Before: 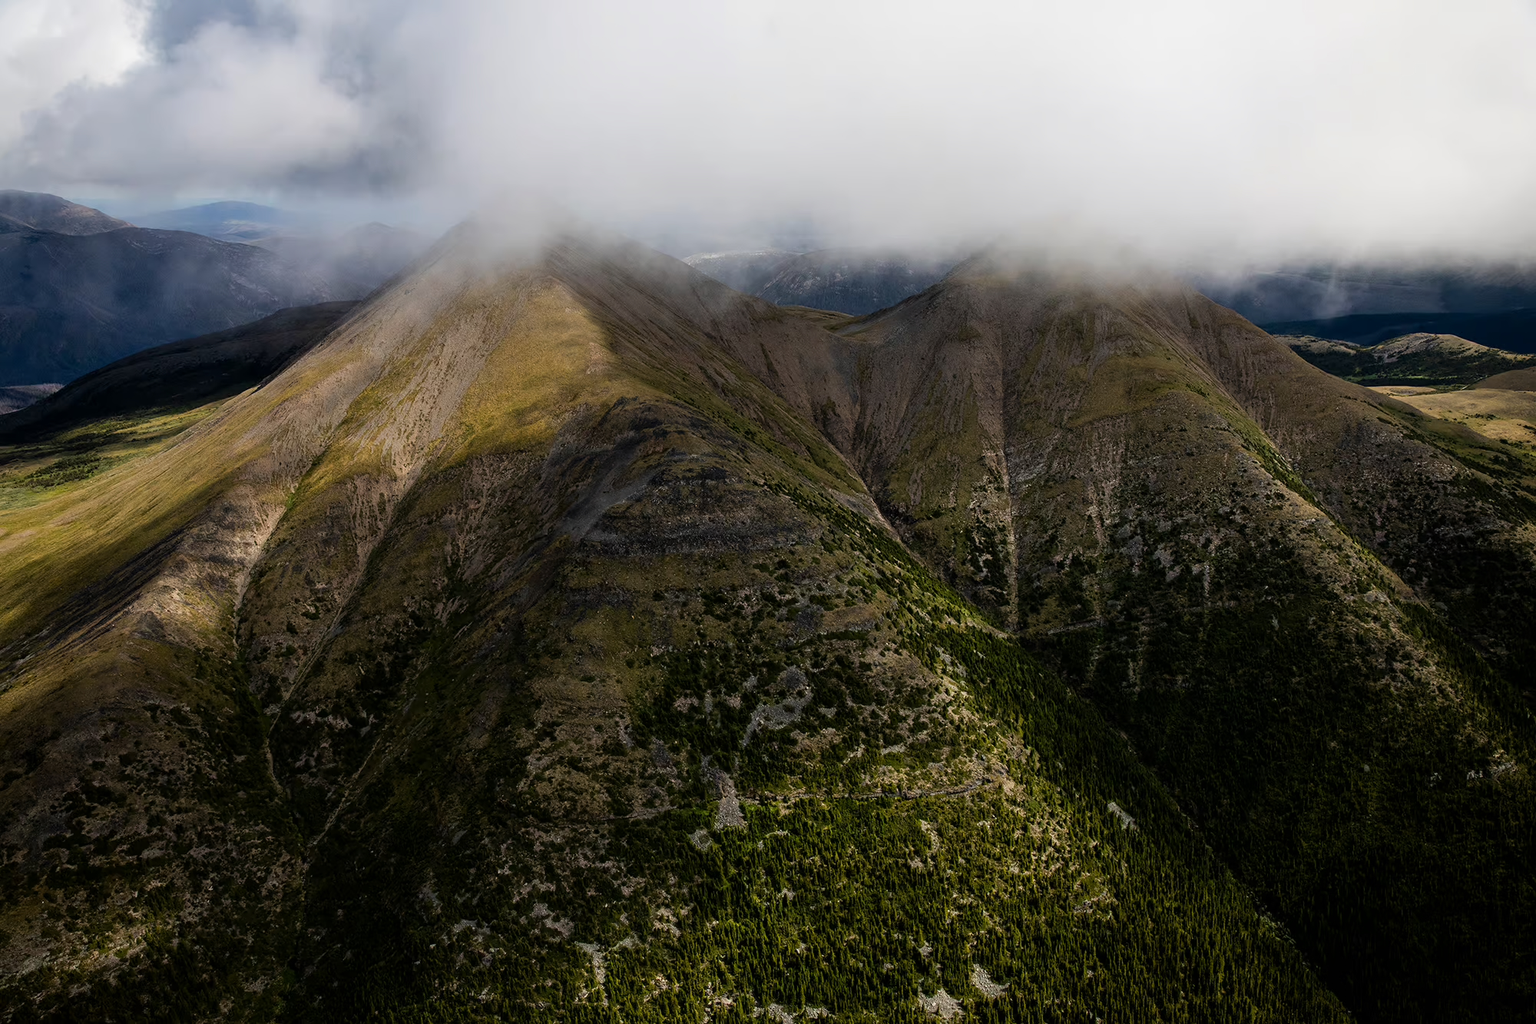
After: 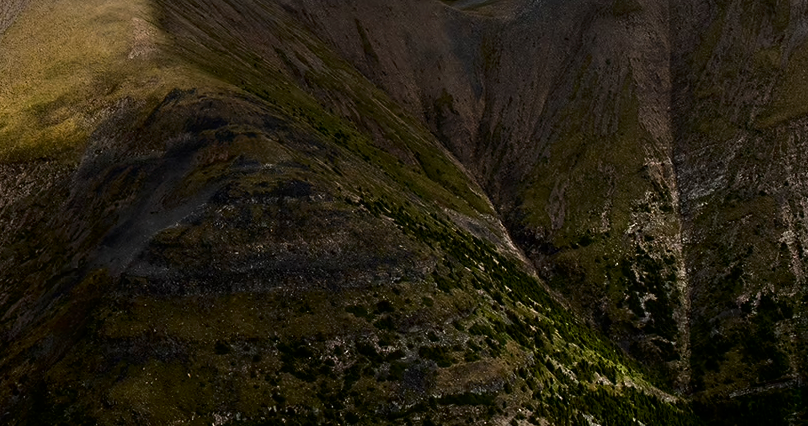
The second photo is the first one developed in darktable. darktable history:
crop: left 31.751%, top 32.172%, right 27.8%, bottom 35.83%
shadows and highlights: shadows -62.32, white point adjustment -5.22, highlights 61.59
